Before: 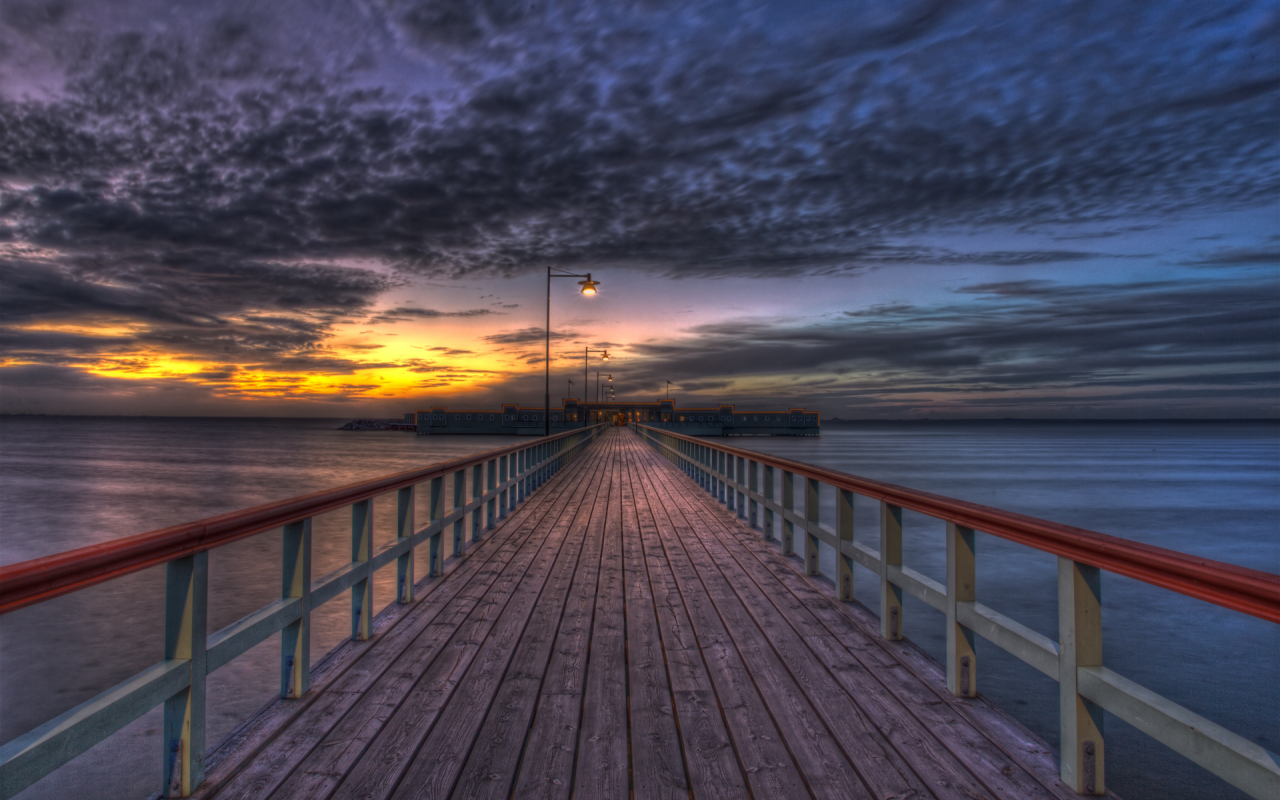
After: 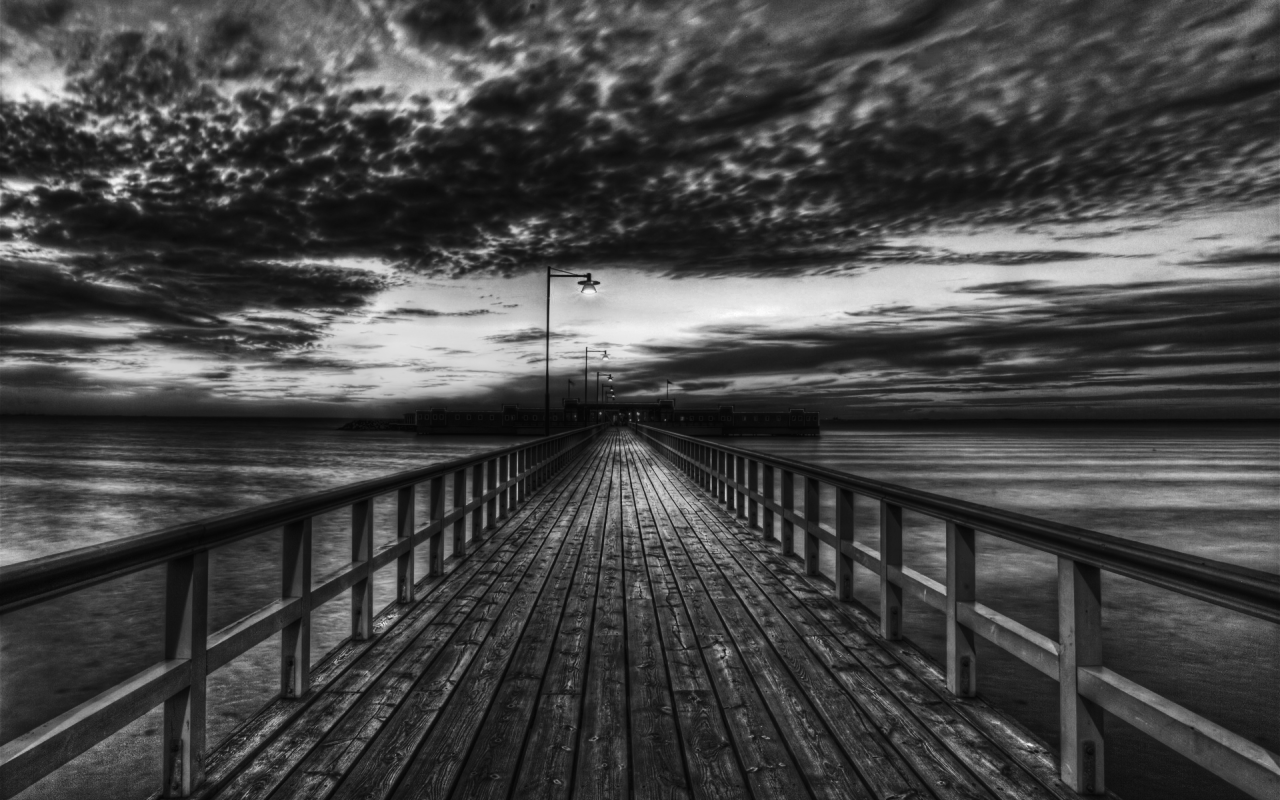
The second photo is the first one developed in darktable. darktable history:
contrast brightness saturation: contrast 0.18, saturation 0.3
color zones: curves: ch0 [(0, 0.613) (0.01, 0.613) (0.245, 0.448) (0.498, 0.529) (0.642, 0.665) (0.879, 0.777) (0.99, 0.613)]; ch1 [(0, 0) (0.143, 0) (0.286, 0) (0.429, 0) (0.571, 0) (0.714, 0) (0.857, 0)]
tone curve: curves: ch0 [(0, 0) (0.003, 0.017) (0.011, 0.017) (0.025, 0.017) (0.044, 0.019) (0.069, 0.03) (0.1, 0.046) (0.136, 0.066) (0.177, 0.104) (0.224, 0.151) (0.277, 0.231) (0.335, 0.321) (0.399, 0.454) (0.468, 0.567) (0.543, 0.674) (0.623, 0.763) (0.709, 0.82) (0.801, 0.872) (0.898, 0.934) (1, 1)], preserve colors none
